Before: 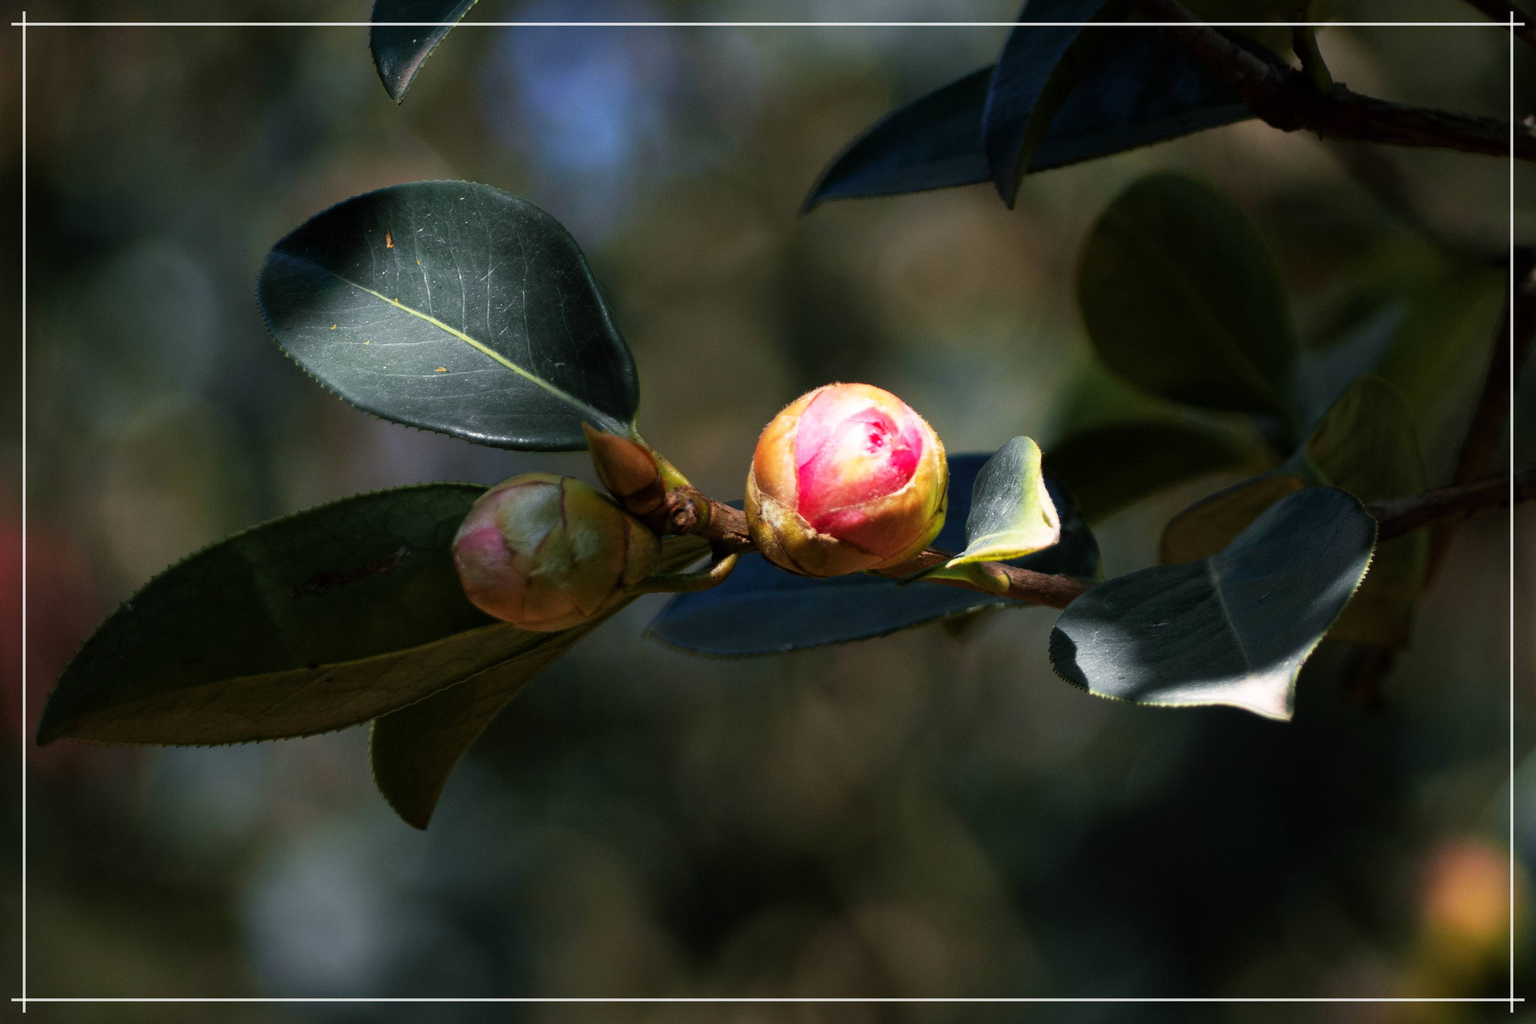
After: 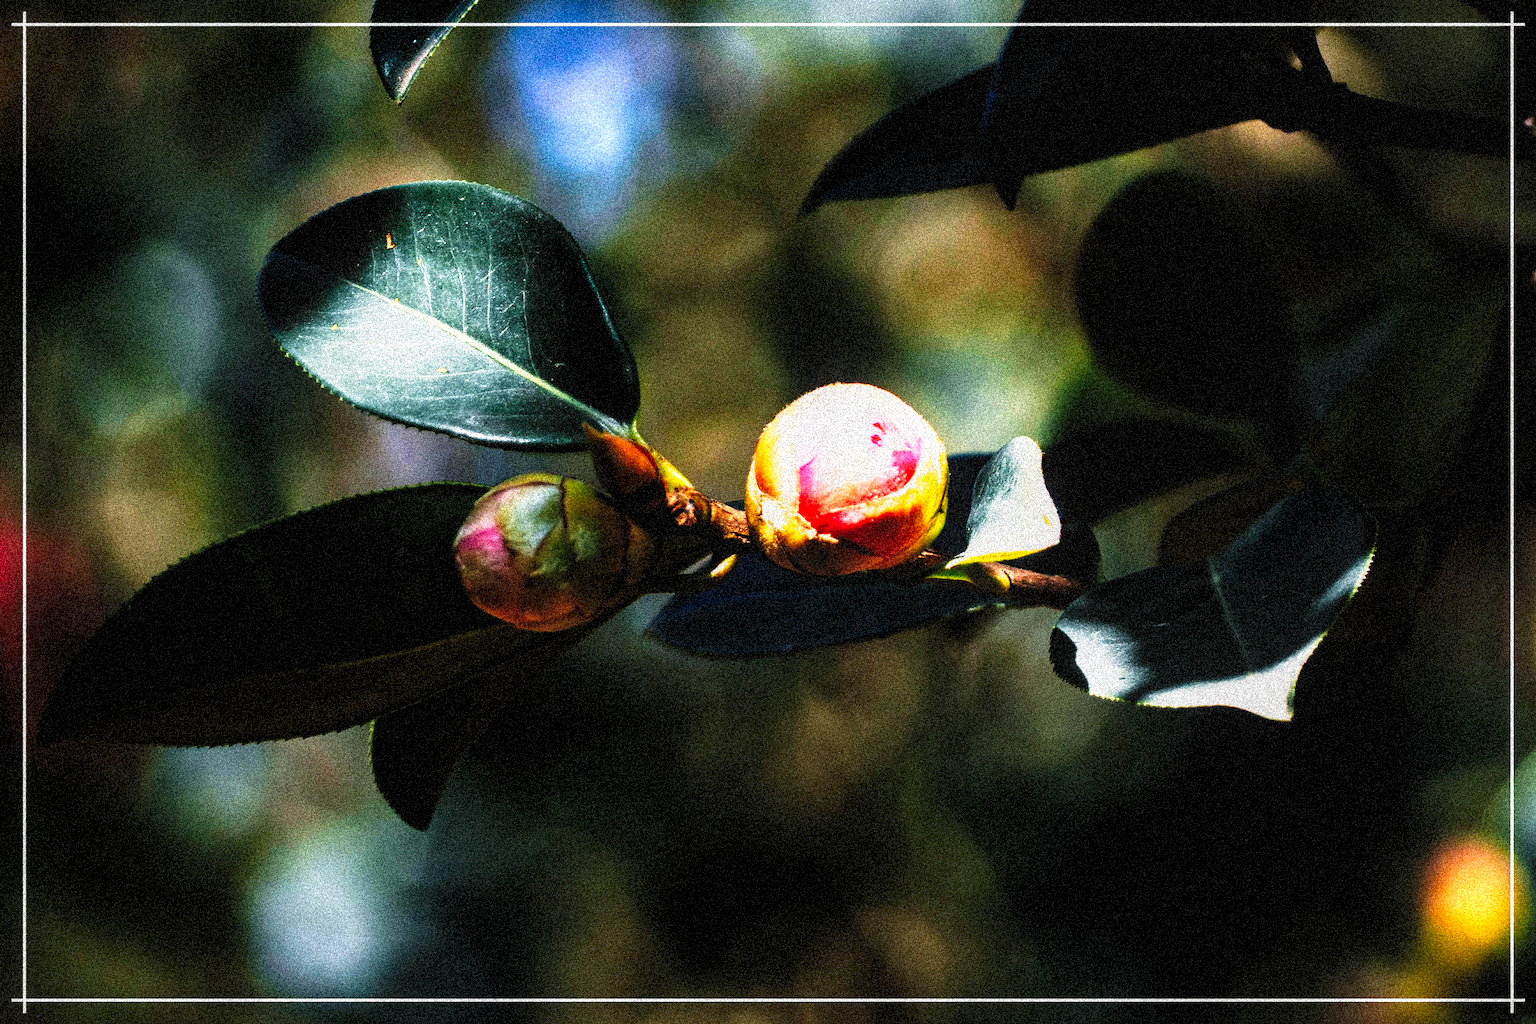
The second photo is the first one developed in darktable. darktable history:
rgb levels: levels [[0.01, 0.419, 0.839], [0, 0.5, 1], [0, 0.5, 1]]
local contrast: on, module defaults
exposure: exposure 0.722 EV, compensate highlight preservation false
tone curve: curves: ch0 [(0, 0) (0.003, 0.005) (0.011, 0.008) (0.025, 0.013) (0.044, 0.017) (0.069, 0.022) (0.1, 0.029) (0.136, 0.038) (0.177, 0.053) (0.224, 0.081) (0.277, 0.128) (0.335, 0.214) (0.399, 0.343) (0.468, 0.478) (0.543, 0.641) (0.623, 0.798) (0.709, 0.911) (0.801, 0.971) (0.898, 0.99) (1, 1)], preserve colors none
grain: coarseness 3.75 ISO, strength 100%, mid-tones bias 0%
